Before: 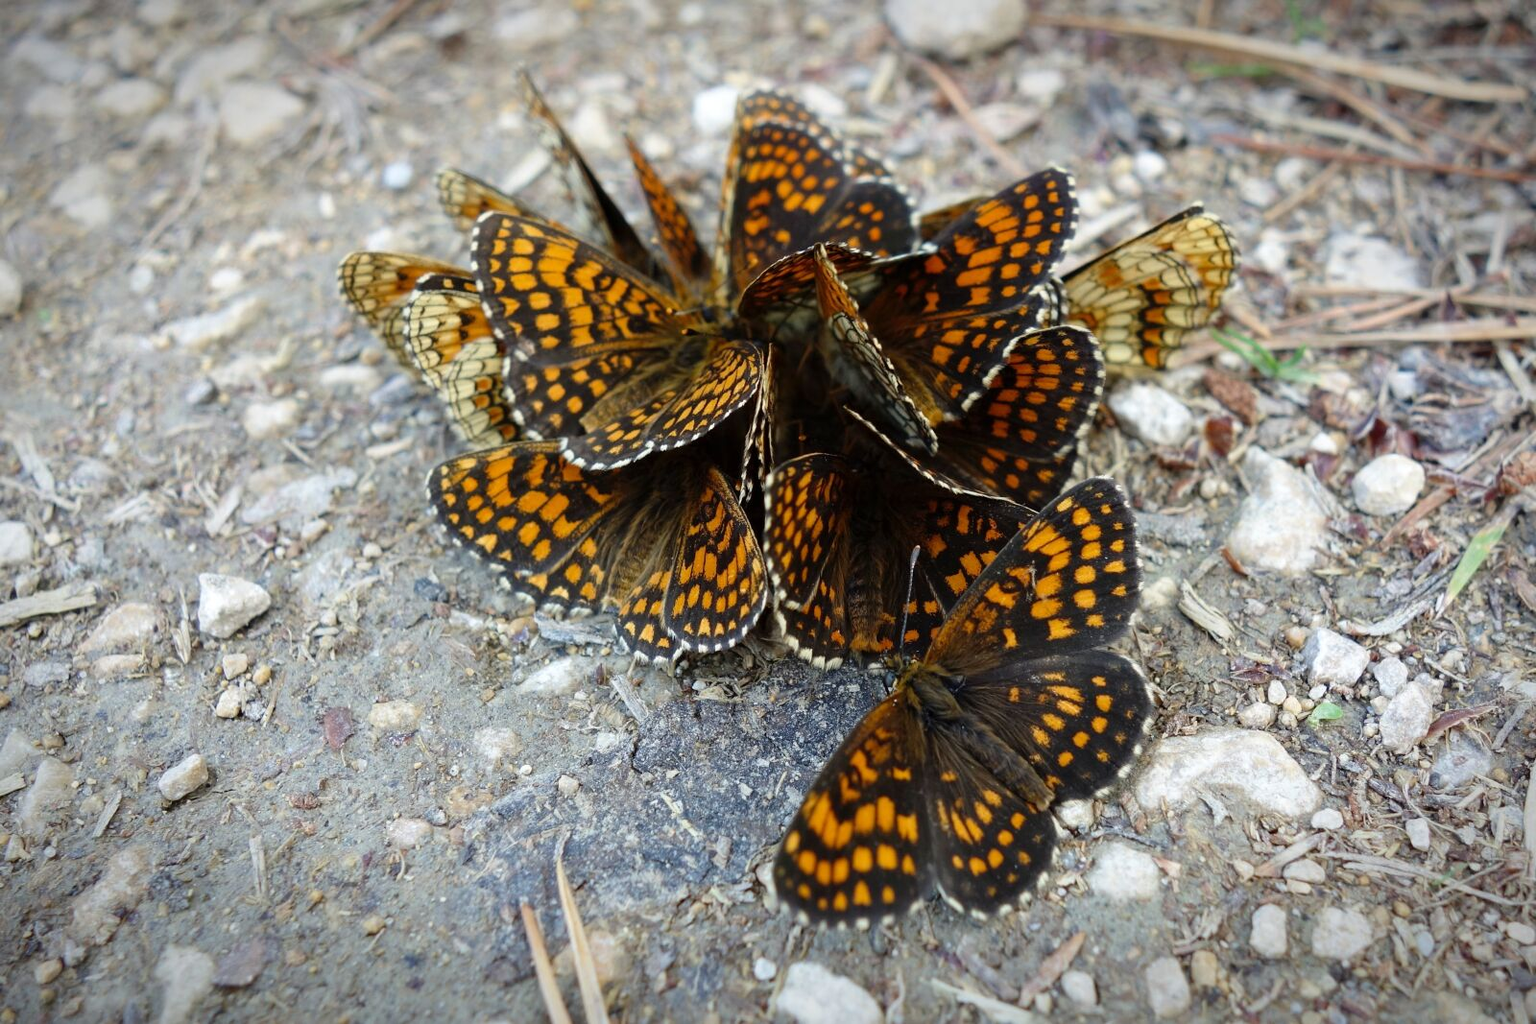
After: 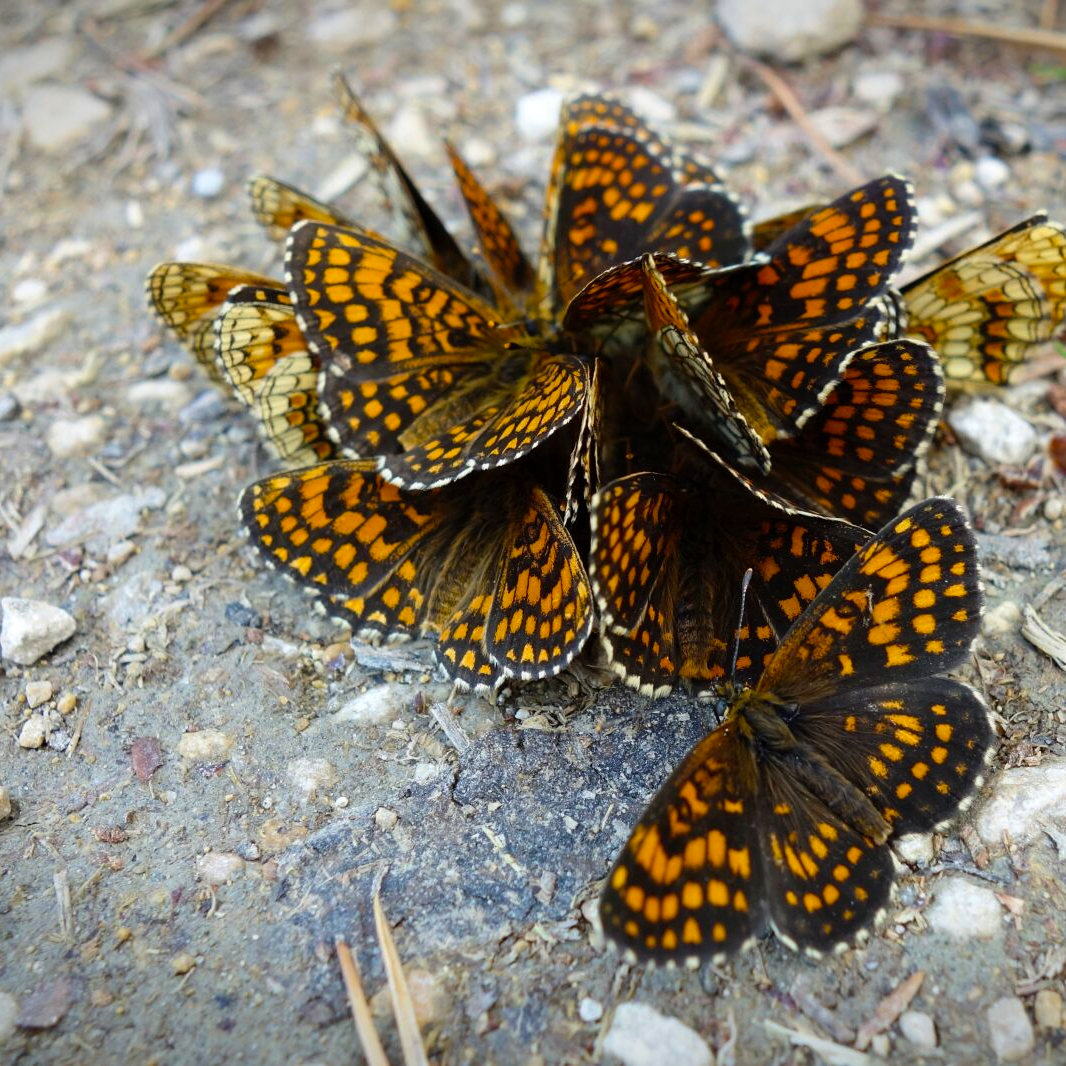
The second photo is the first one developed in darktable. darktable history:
exposure: exposure -0.001 EV, compensate highlight preservation false
crop and rotate: left 12.889%, right 20.462%
color balance rgb: shadows lift › luminance -20.003%, linear chroma grading › shadows -7.952%, linear chroma grading › global chroma 9.833%, perceptual saturation grading › global saturation 19.748%
